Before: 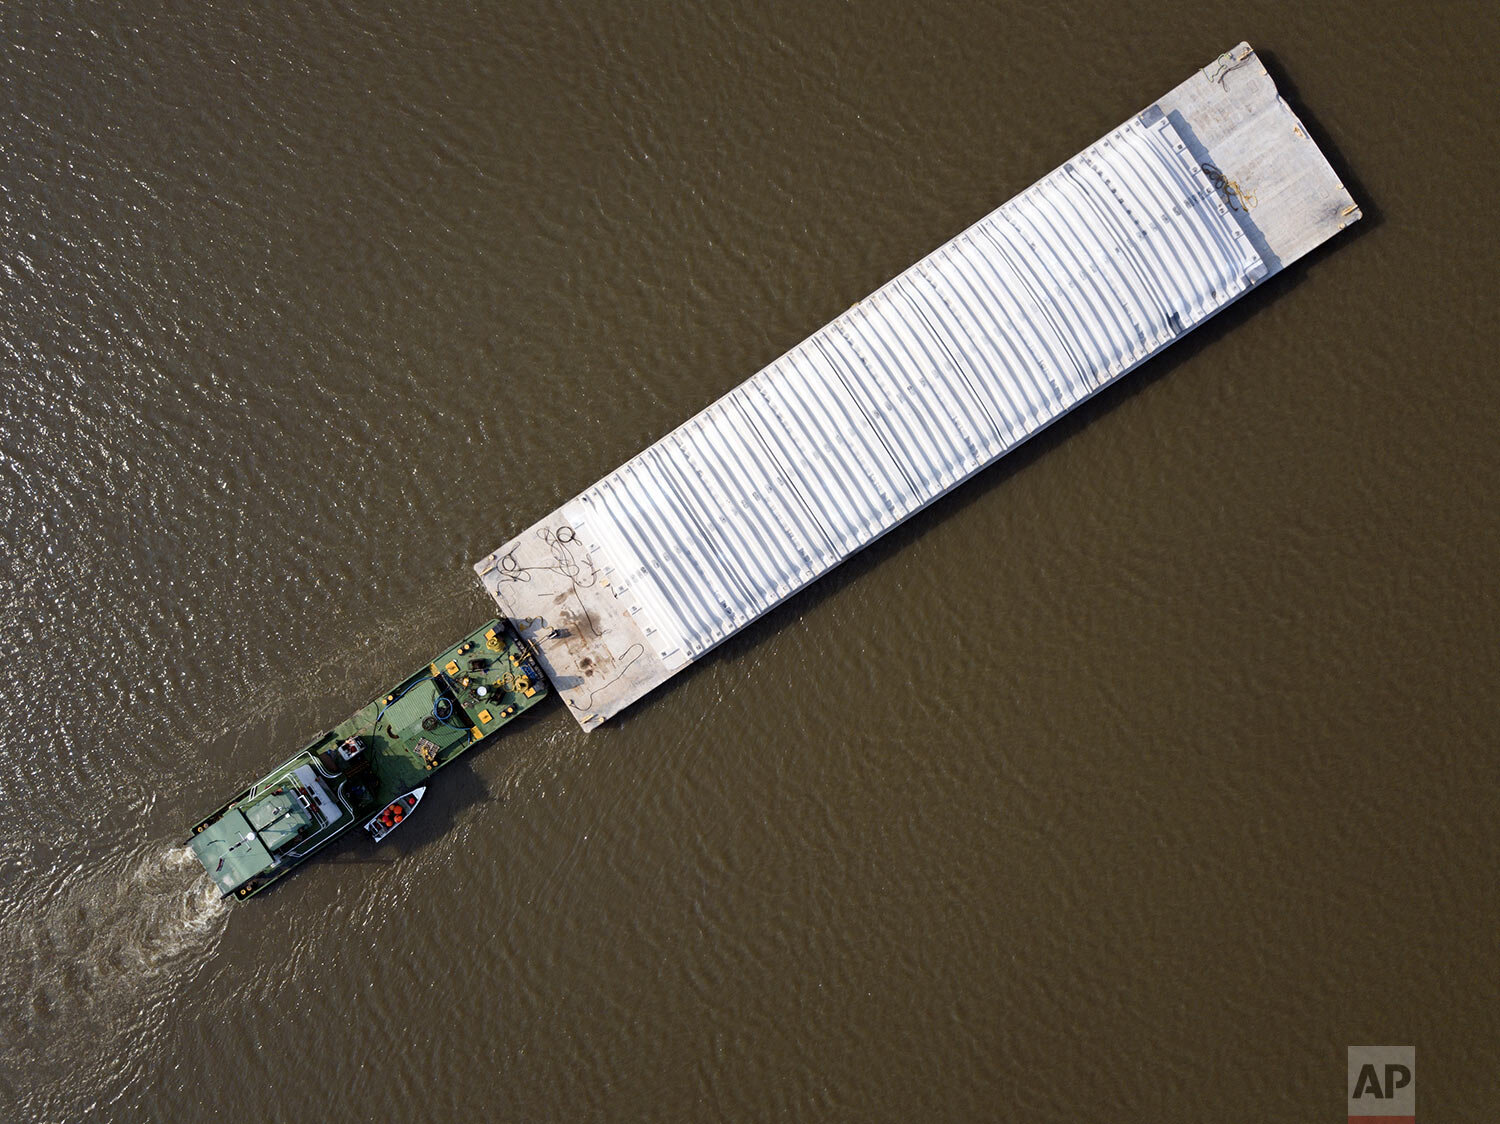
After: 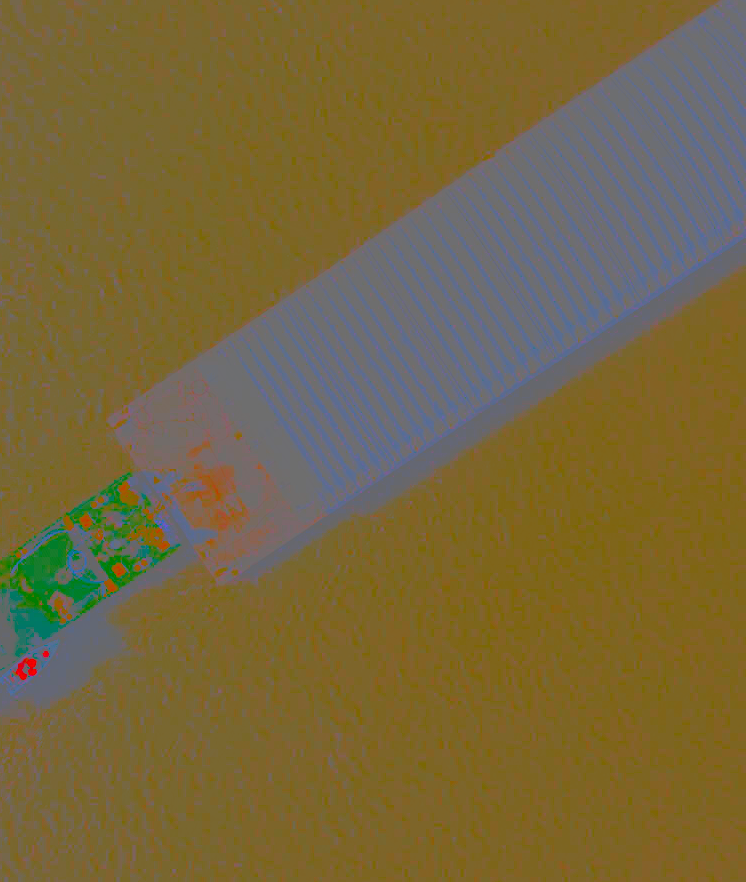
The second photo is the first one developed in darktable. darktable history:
tone curve: curves: ch0 [(0, 0.023) (0.103, 0.087) (0.295, 0.297) (0.445, 0.531) (0.553, 0.665) (0.735, 0.843) (0.994, 1)]; ch1 [(0, 0) (0.427, 0.346) (0.456, 0.426) (0.484, 0.494) (0.509, 0.505) (0.535, 0.56) (0.581, 0.632) (0.646, 0.715) (1, 1)]; ch2 [(0, 0) (0.369, 0.388) (0.449, 0.431) (0.501, 0.495) (0.533, 0.518) (0.572, 0.612) (0.677, 0.752) (1, 1)], color space Lab, independent channels, preserve colors none
crop and rotate: angle 0.013°, left 24.403%, top 13.13%, right 25.814%, bottom 8.356%
contrast brightness saturation: contrast -0.983, brightness -0.175, saturation 0.766
